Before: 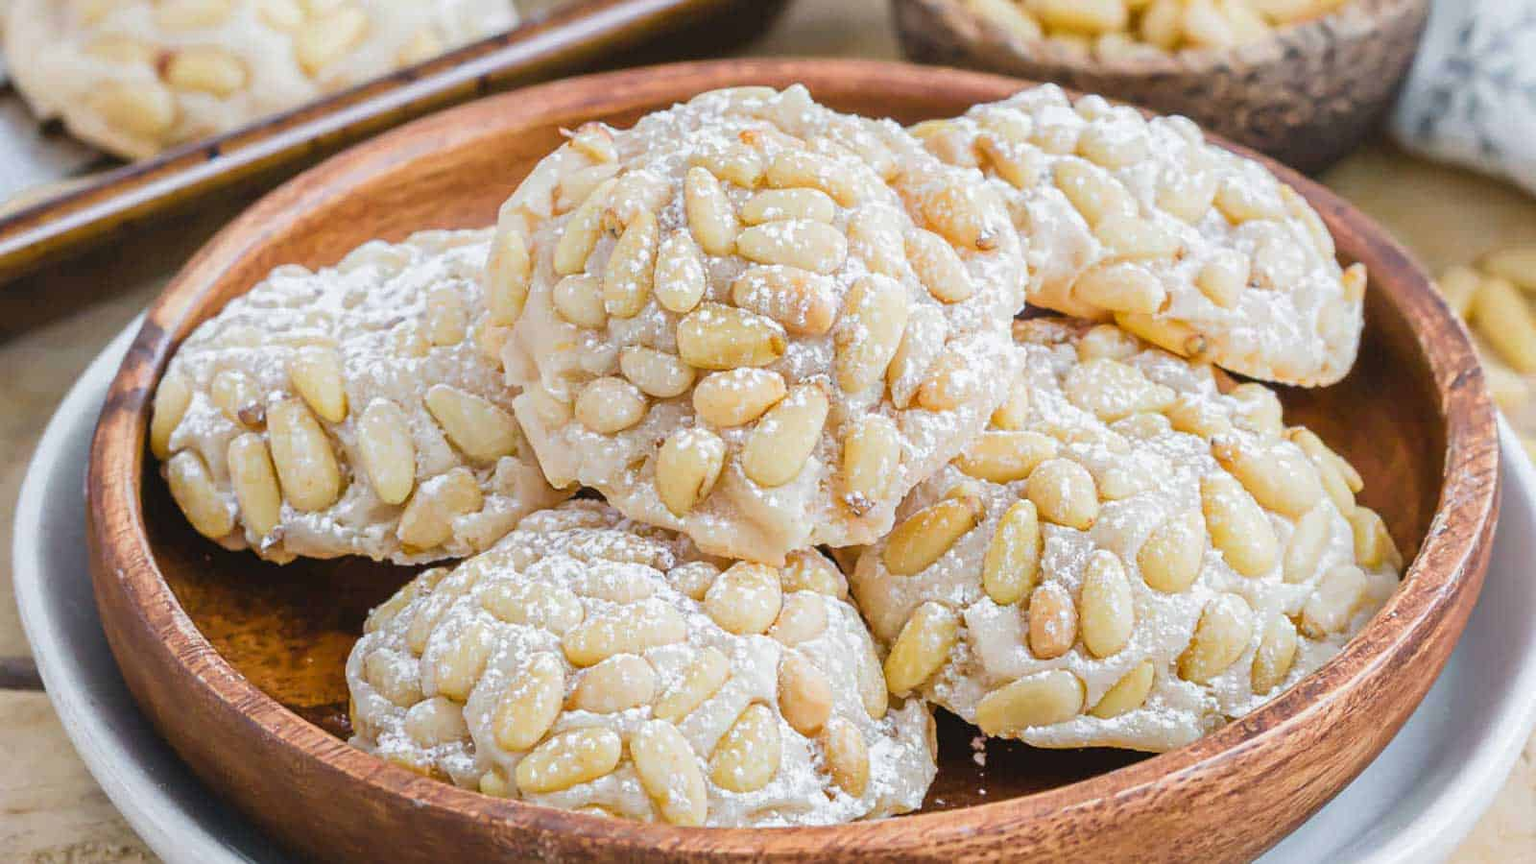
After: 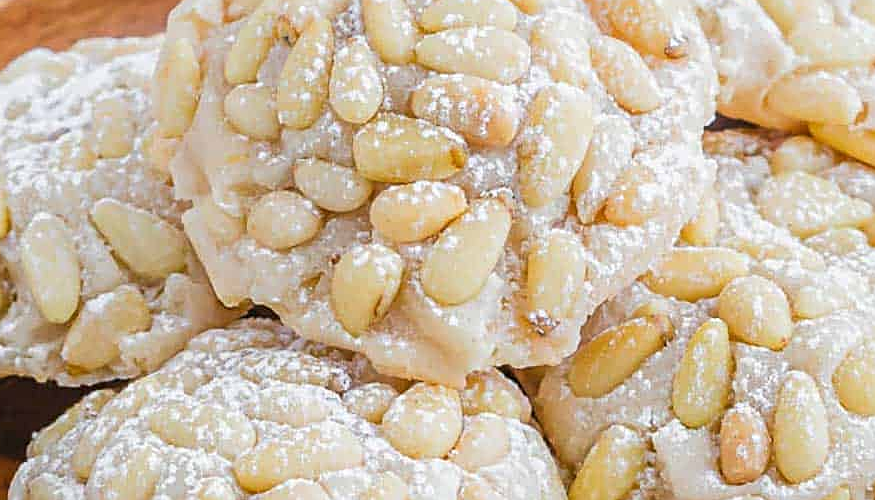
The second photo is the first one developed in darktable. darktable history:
crop and rotate: left 22.03%, top 22.529%, right 23.241%, bottom 21.807%
sharpen: on, module defaults
